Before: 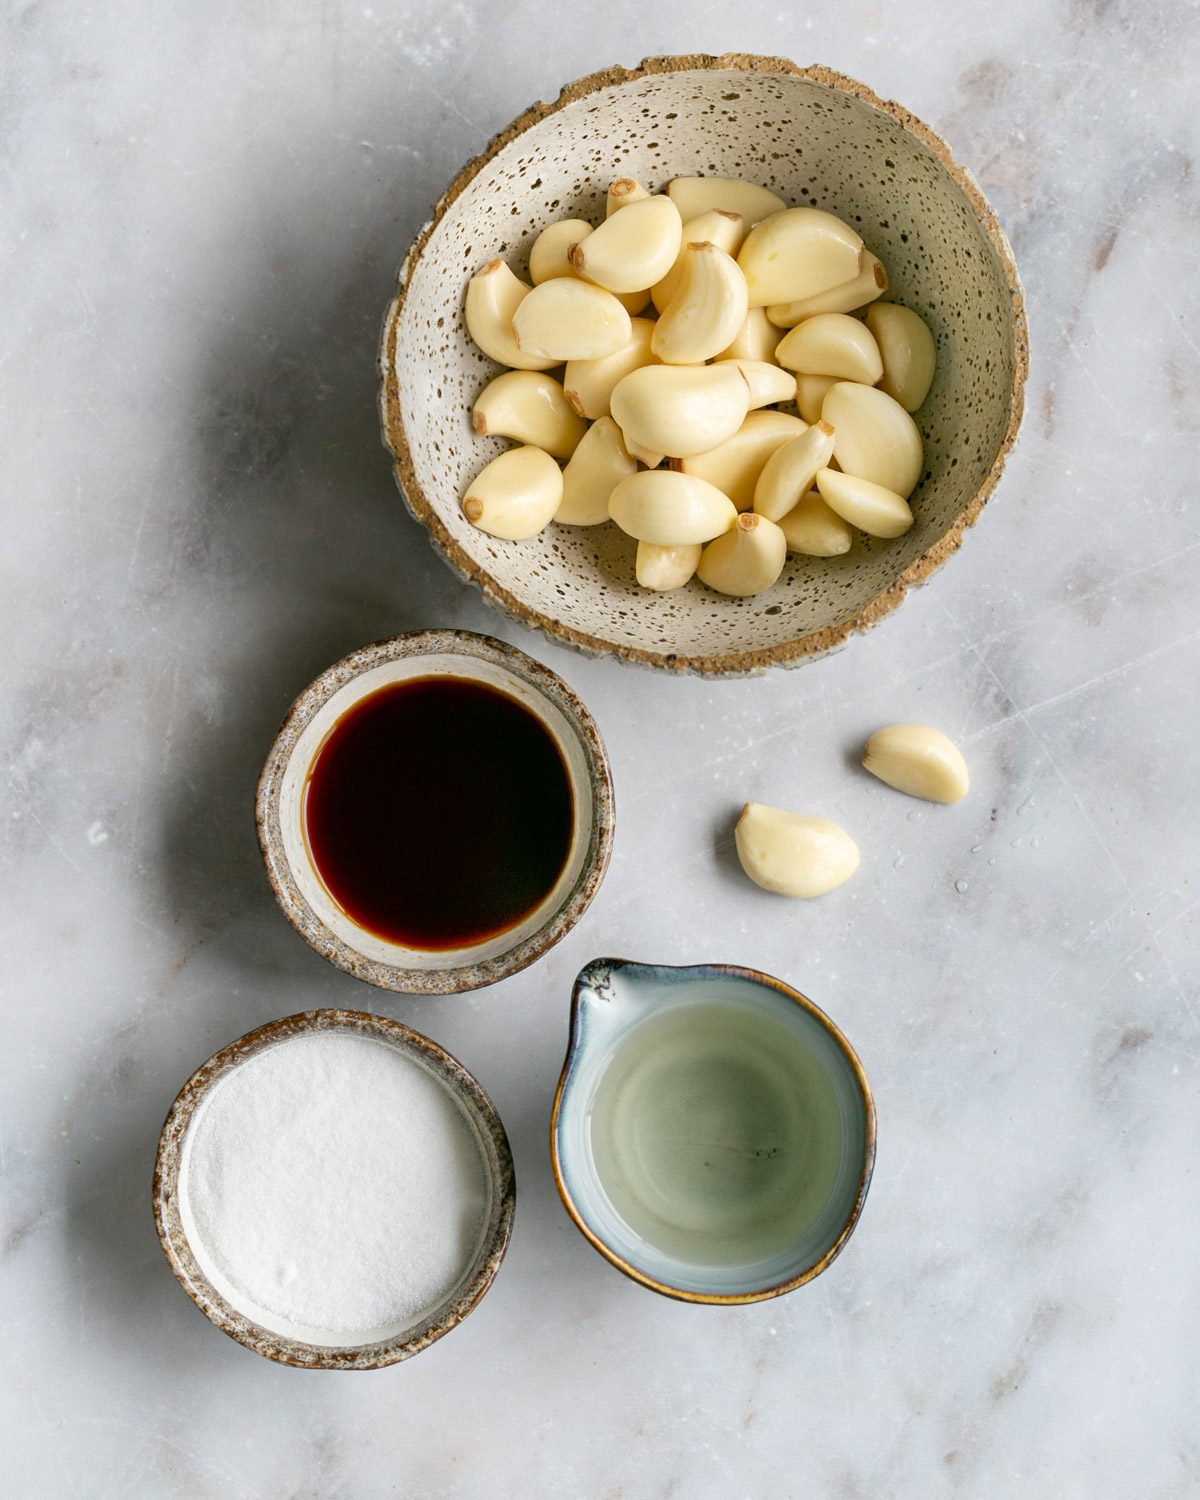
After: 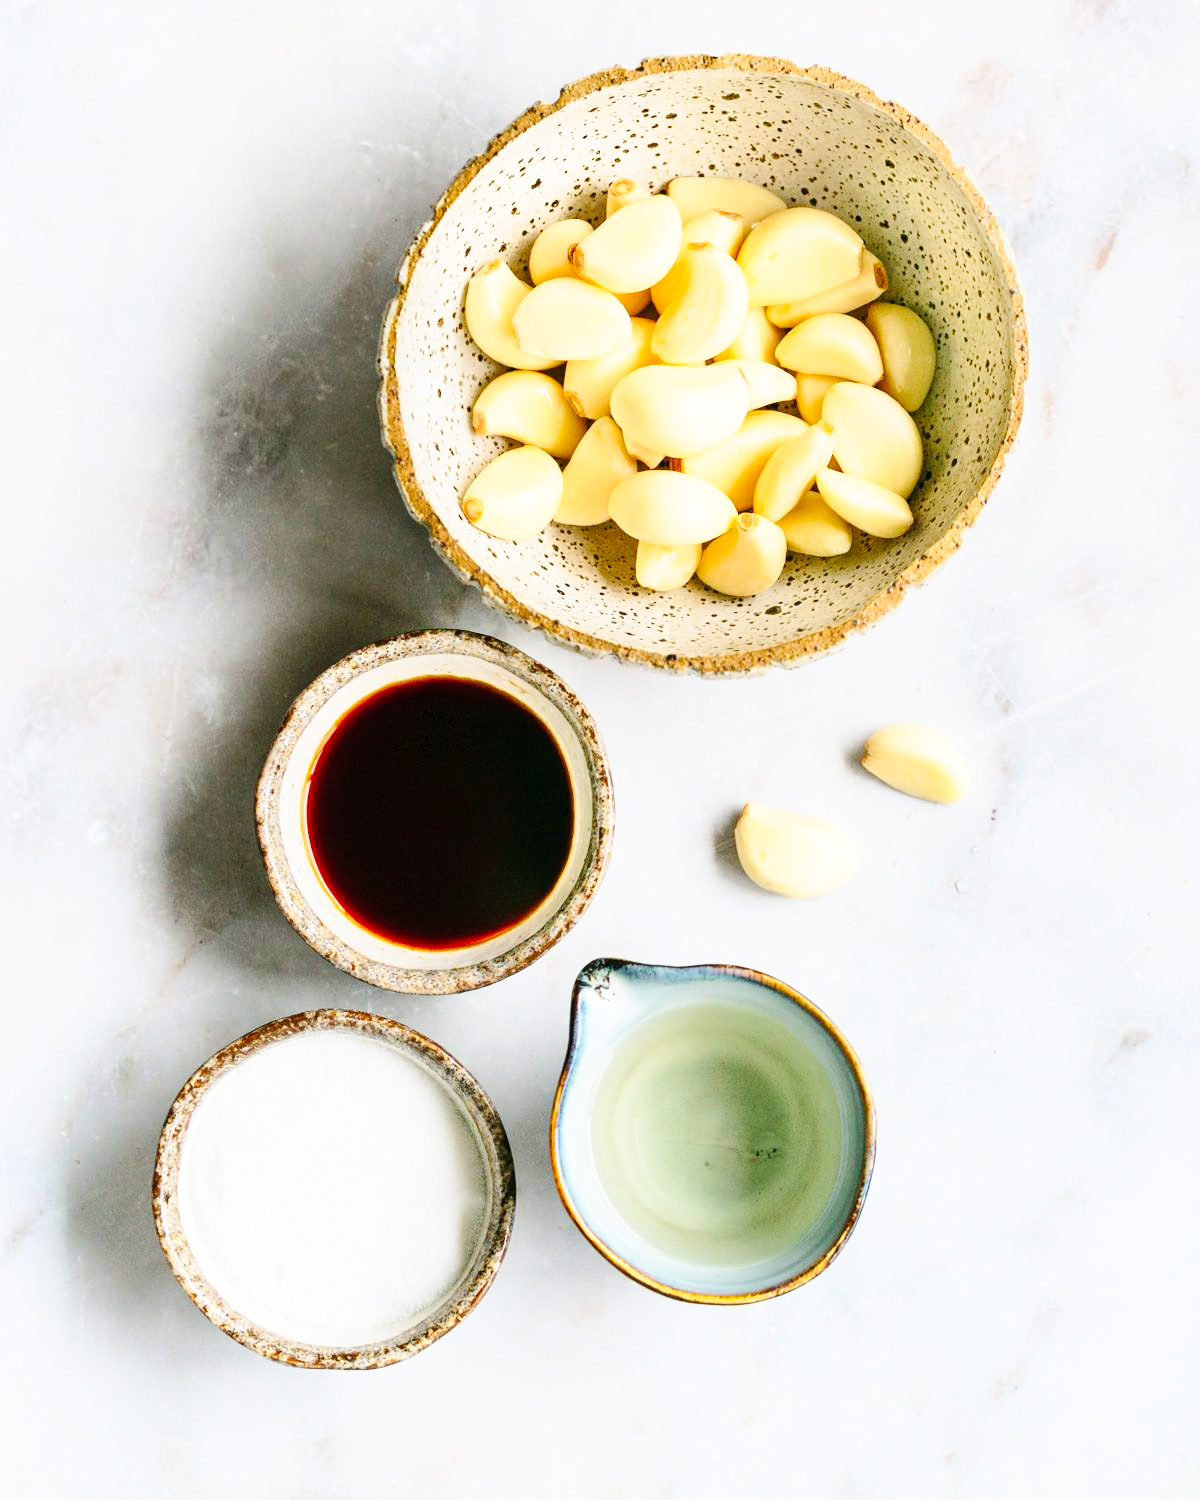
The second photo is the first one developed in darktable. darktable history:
contrast brightness saturation: contrast 0.2, brightness 0.162, saturation 0.224
base curve: curves: ch0 [(0, 0) (0.028, 0.03) (0.121, 0.232) (0.46, 0.748) (0.859, 0.968) (1, 1)], preserve colors none
